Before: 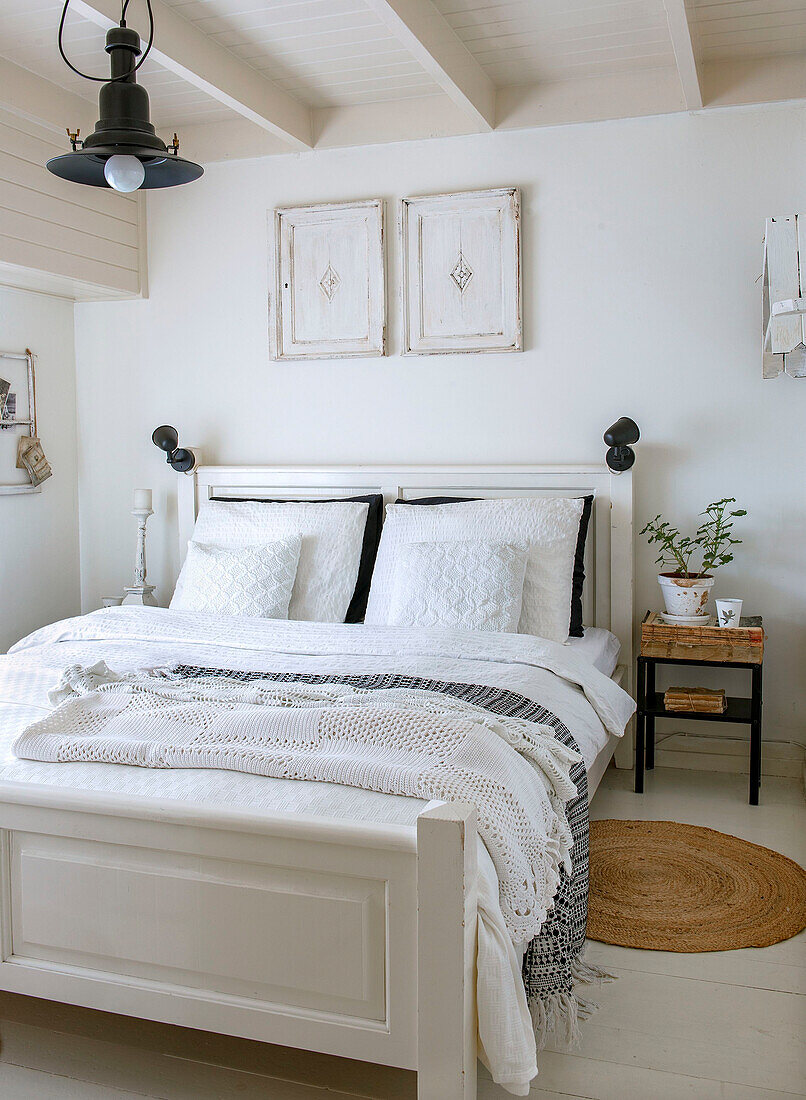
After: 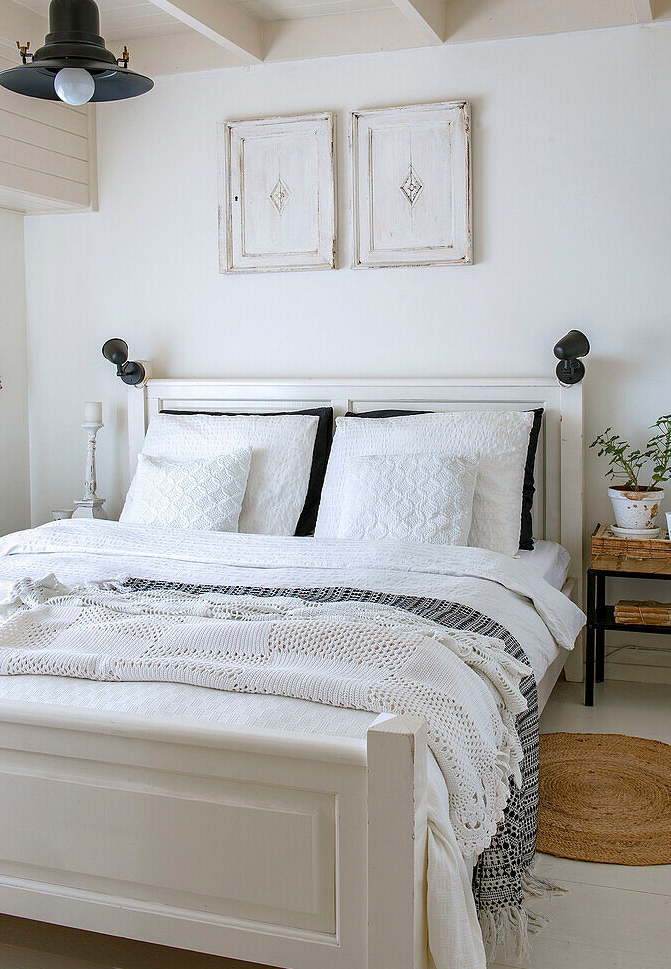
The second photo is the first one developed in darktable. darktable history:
crop: left 6.252%, top 7.955%, right 9.55%, bottom 3.883%
